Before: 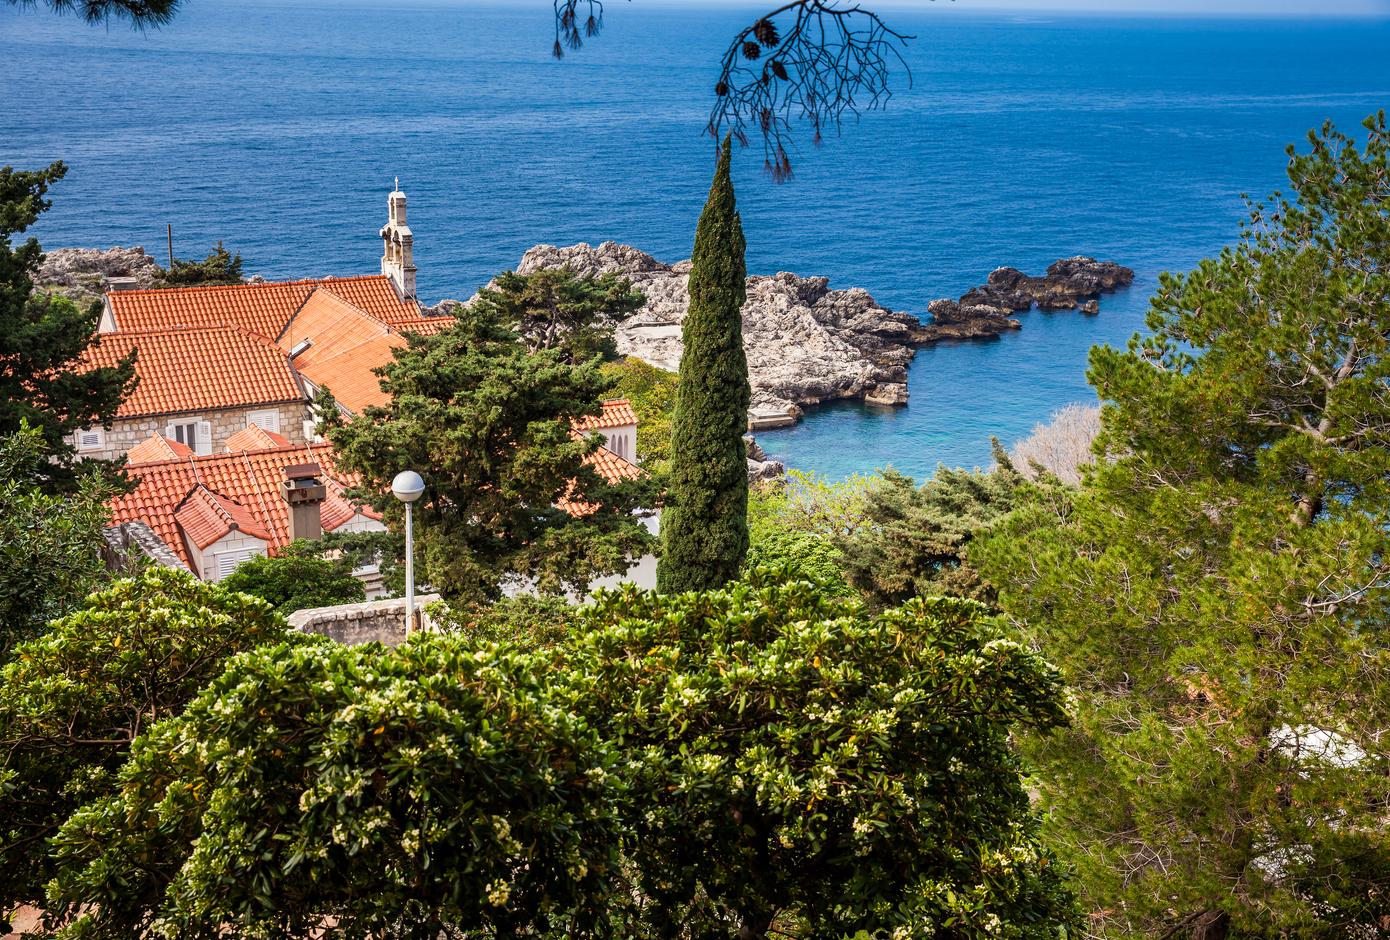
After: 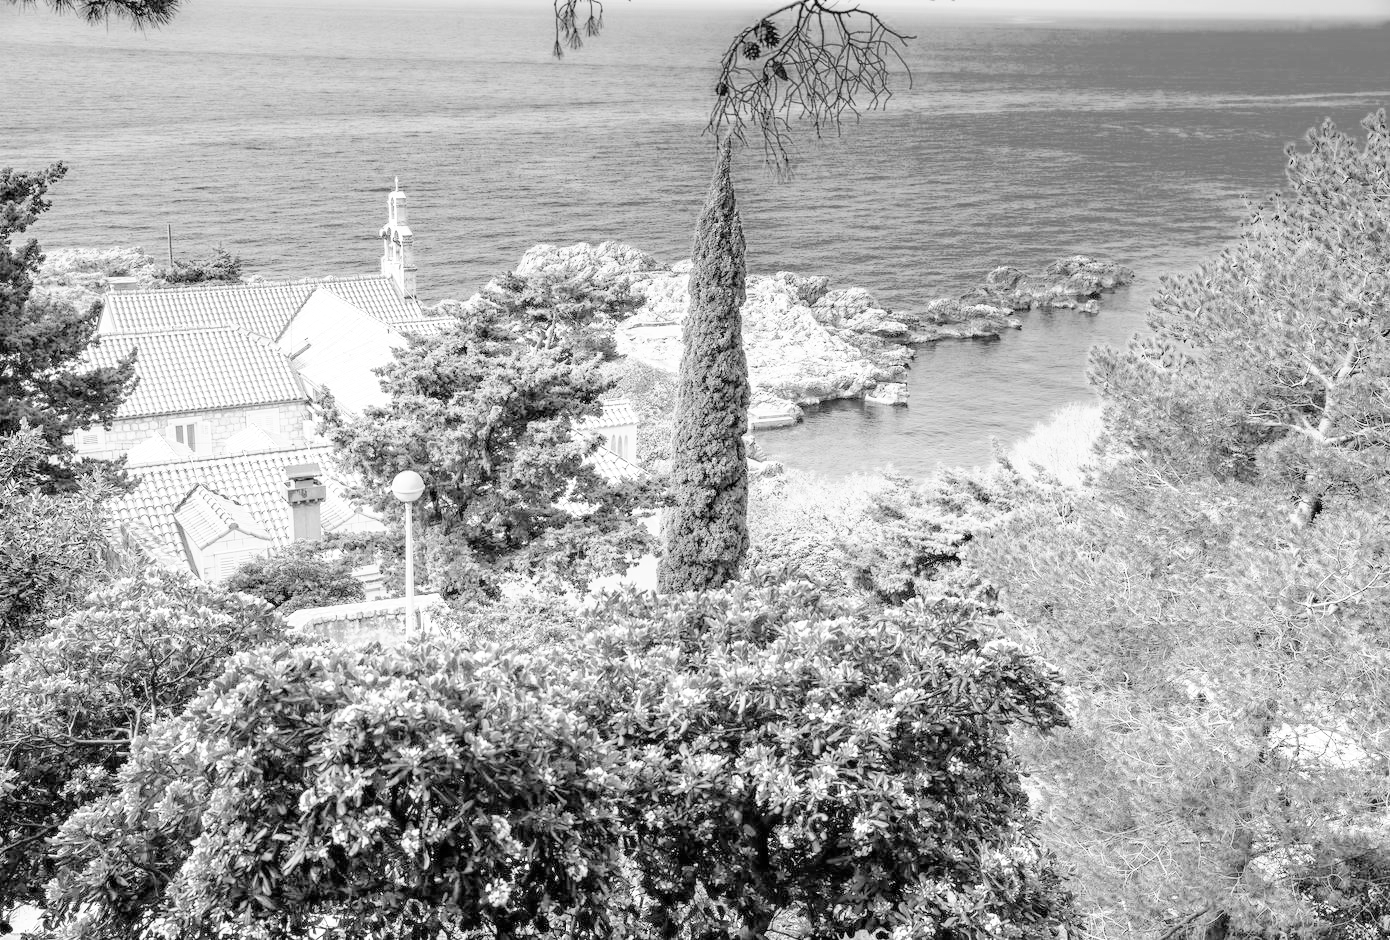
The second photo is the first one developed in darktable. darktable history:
tone curve: curves: ch0 [(0, 0) (0.003, 0.003) (0.011, 0.005) (0.025, 0.008) (0.044, 0.012) (0.069, 0.02) (0.1, 0.031) (0.136, 0.047) (0.177, 0.088) (0.224, 0.141) (0.277, 0.222) (0.335, 0.32) (0.399, 0.422) (0.468, 0.523) (0.543, 0.621) (0.623, 0.715) (0.709, 0.796) (0.801, 0.88) (0.898, 0.962) (1, 1)], preserve colors none
color look up table: target L [89.87, 85.1, 70.41, 50.03, 71.6, 53.07, 46.02, 51.85, 32.98, 33.49, 41.8, 1.013, 200.28, 101.02, 82.81, 73.56, 68.43, 65.25, 68.04, 65.65, 66.45, 43.19, 49.75, 45.17, 40.7, 89, 86.61, 84.72, 79.76, 68.04, 67.25, 68.04, 78.99, 73.95, 32.98, 58.35, 49.75, 35.34, 43.47, 29.78, 24.68, 17.8, 59.65, 78.22, 55.19, 49.17, 51.25, 39.34, 6.811], target a [-0.004, 0, 0, 0.001, 0, 0.001, 0.001, 0, 0.001, 0.001, 0.001, 0 ×10, 0.001 ×4, -0.005, 0 ×4, -0.002, 0, 0, 0, 0.001, 0, 0.001 ×6, 0, -0.002, 0, 0.001 ×4], target b [0.037, 0.003, 0.004, -0.003, 0.003, -0.002, -0.003, -0.002, -0.005, -0.005, -0.004, 0, 0, -0.001, 0.003, 0.003, 0.003, 0.004, 0.003, 0.003, 0.003, -0.003, -0.003, -0.003, -0.004, 0.037, 0.003 ×4, 0.004, 0.003, 0.003, 0.003, -0.005, -0.001, -0.003, -0.004, -0.003, -0.005, -0.004, -0.002, -0.001, 0.005, -0.002, -0.003, -0.002, -0.004, -0.001], num patches 49
